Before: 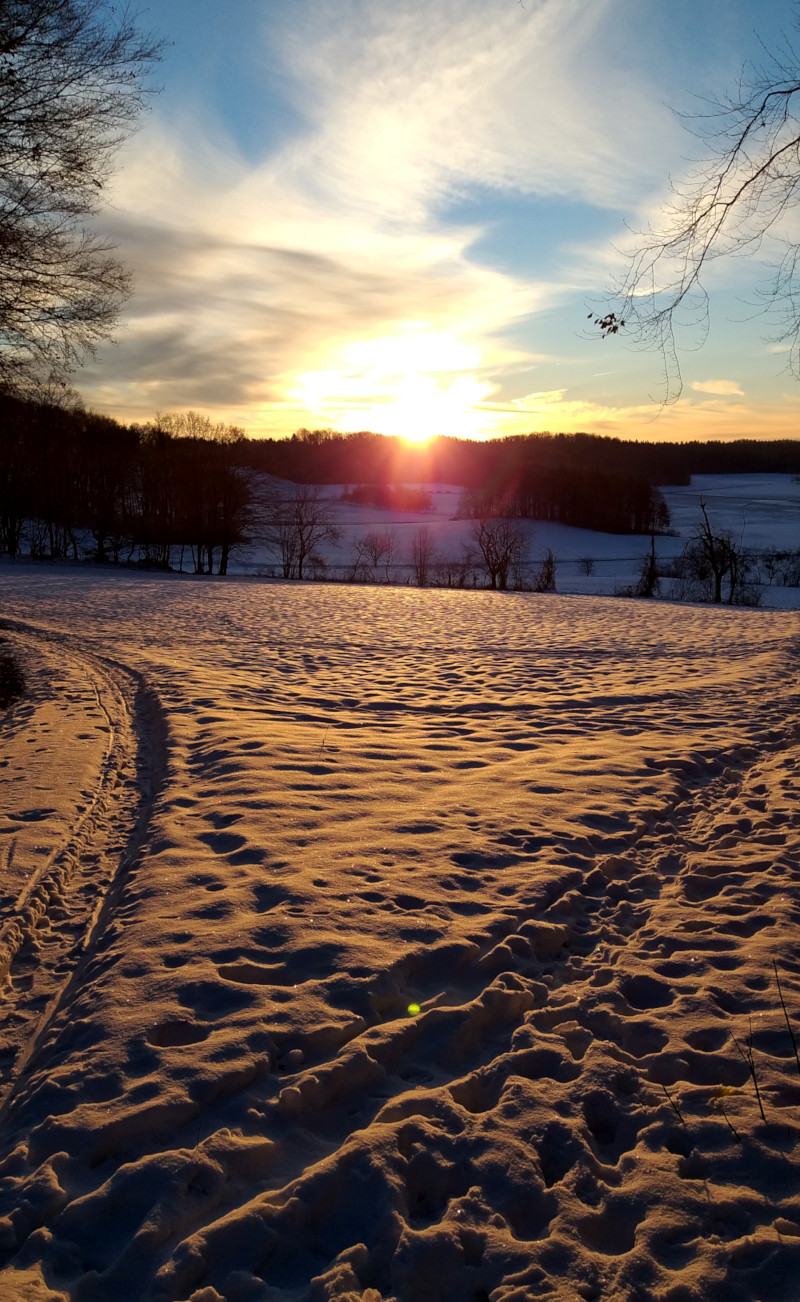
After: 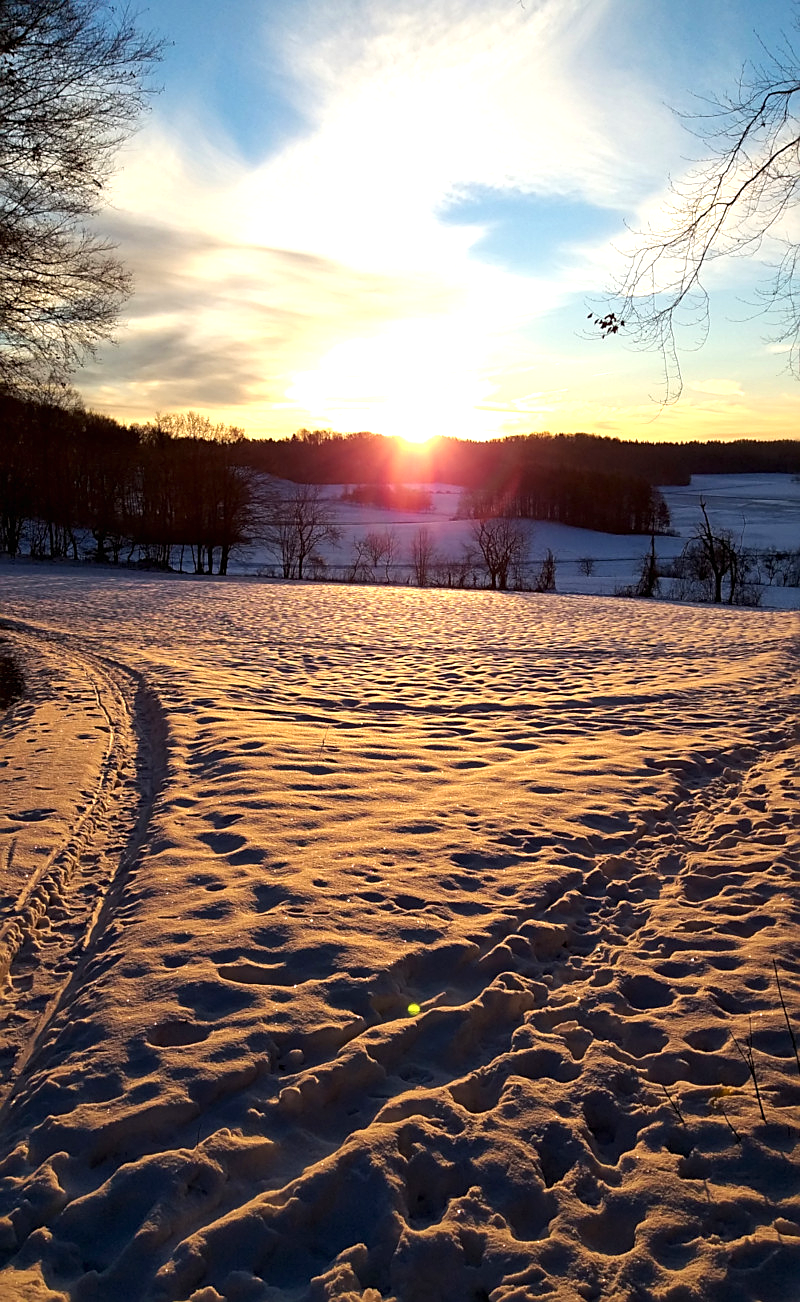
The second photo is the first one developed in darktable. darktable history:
white balance: red 1, blue 1
exposure: black level correction 0, exposure 0.7 EV, compensate exposure bias true, compensate highlight preservation false
sharpen: on, module defaults
